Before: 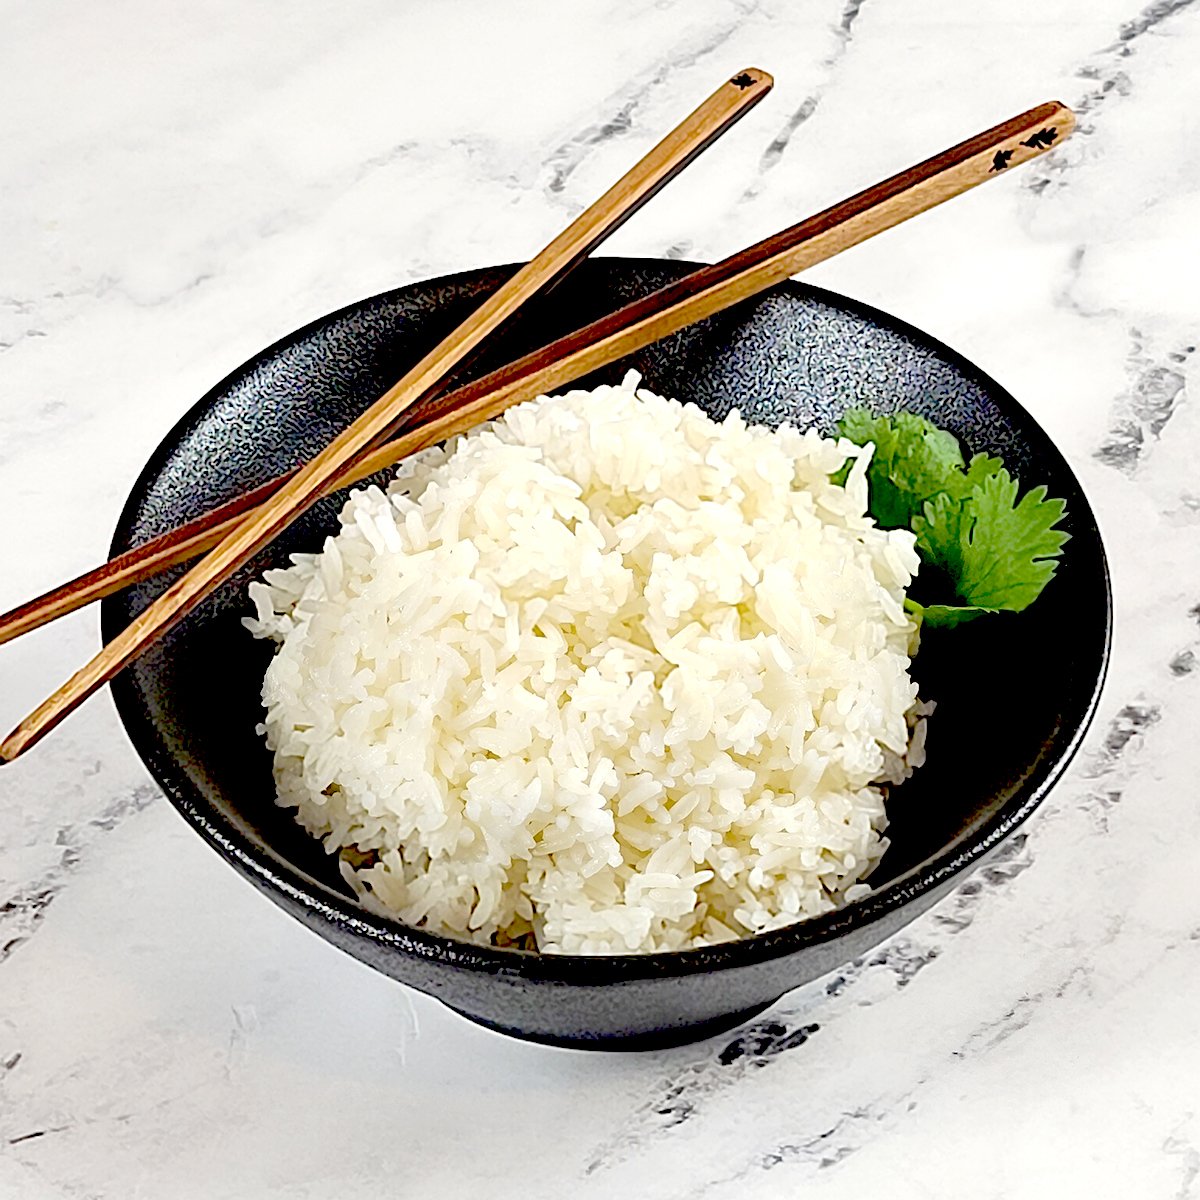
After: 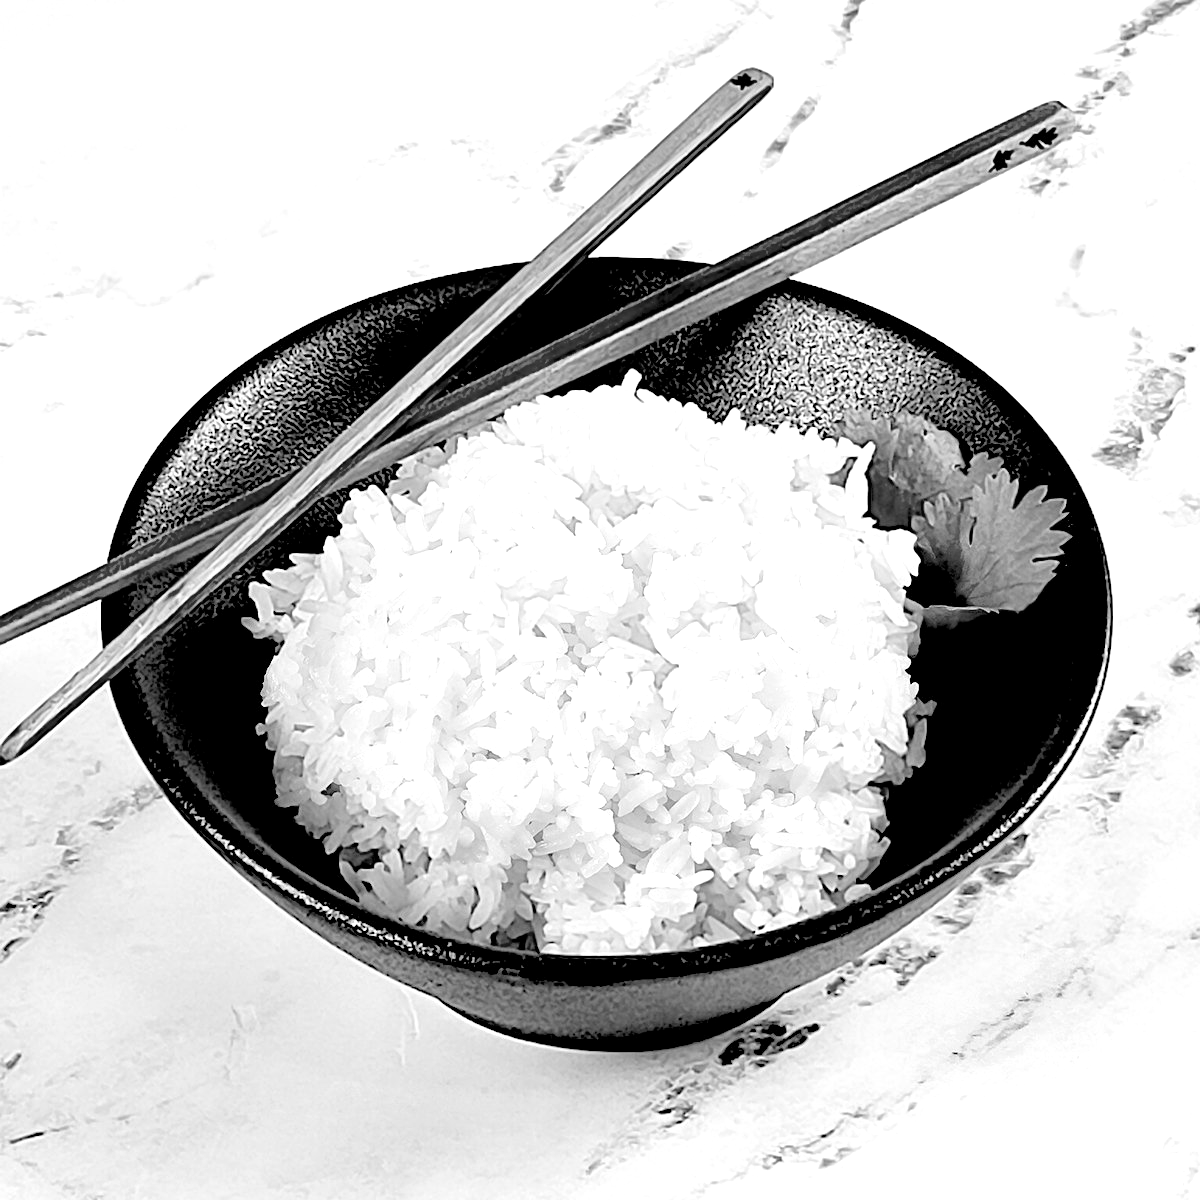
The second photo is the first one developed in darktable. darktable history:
color zones: curves: ch1 [(0, -0.394) (0.143, -0.394) (0.286, -0.394) (0.429, -0.392) (0.571, -0.391) (0.714, -0.391) (0.857, -0.391) (1, -0.394)]
exposure: black level correction 0.001, exposure 0.296 EV, compensate highlight preservation false
